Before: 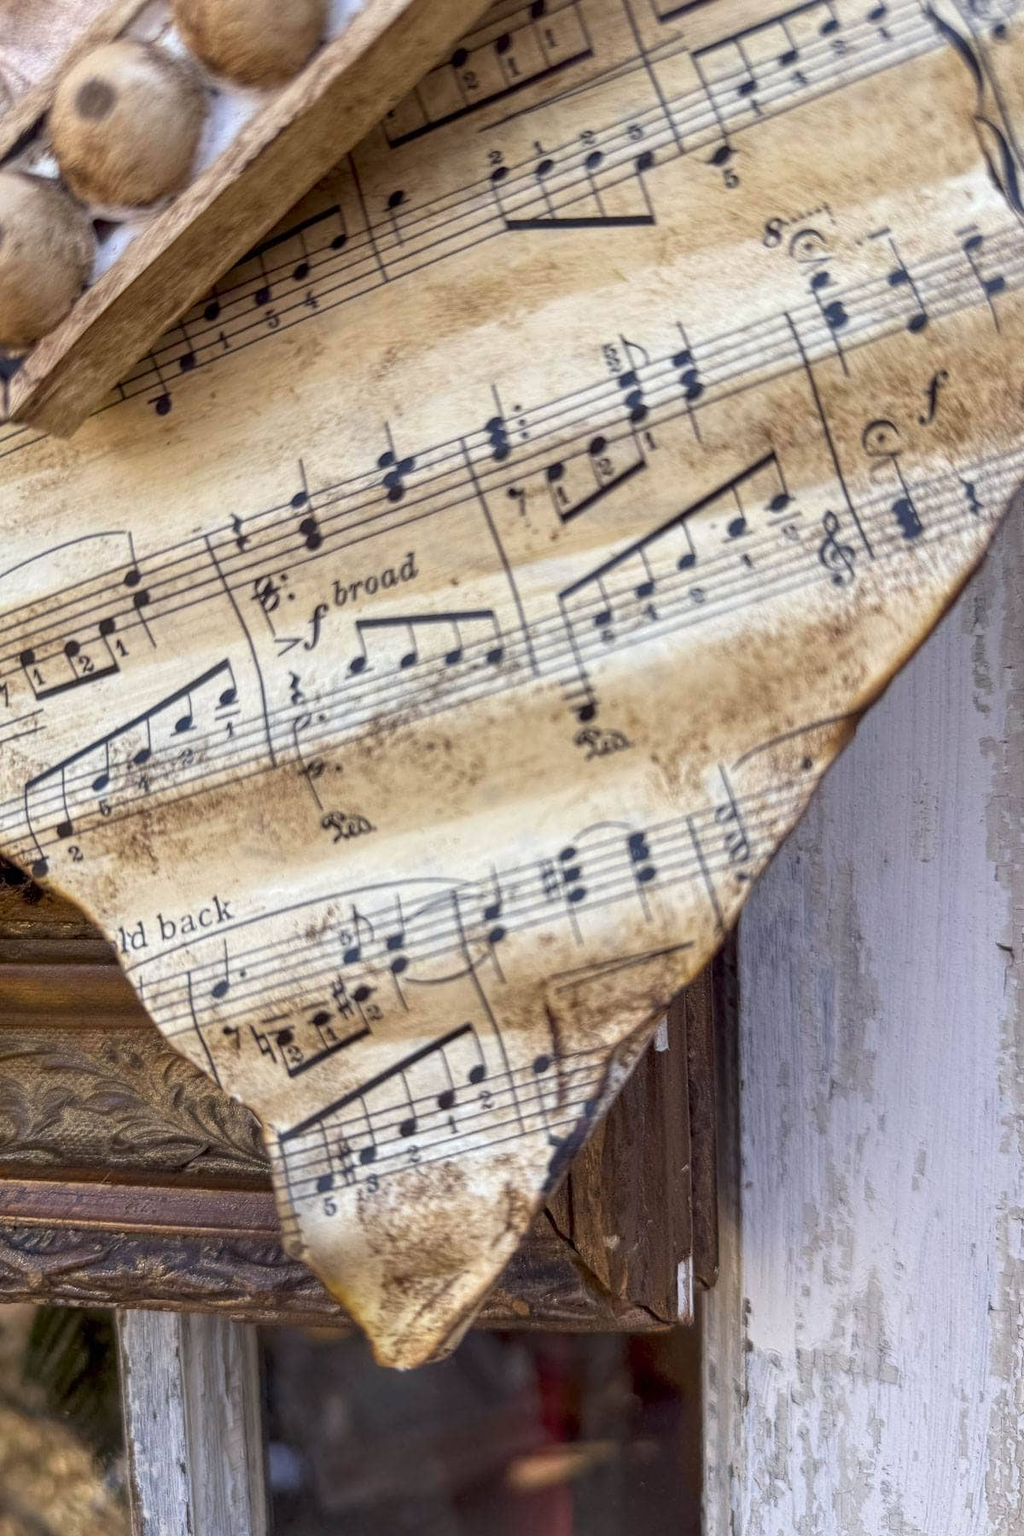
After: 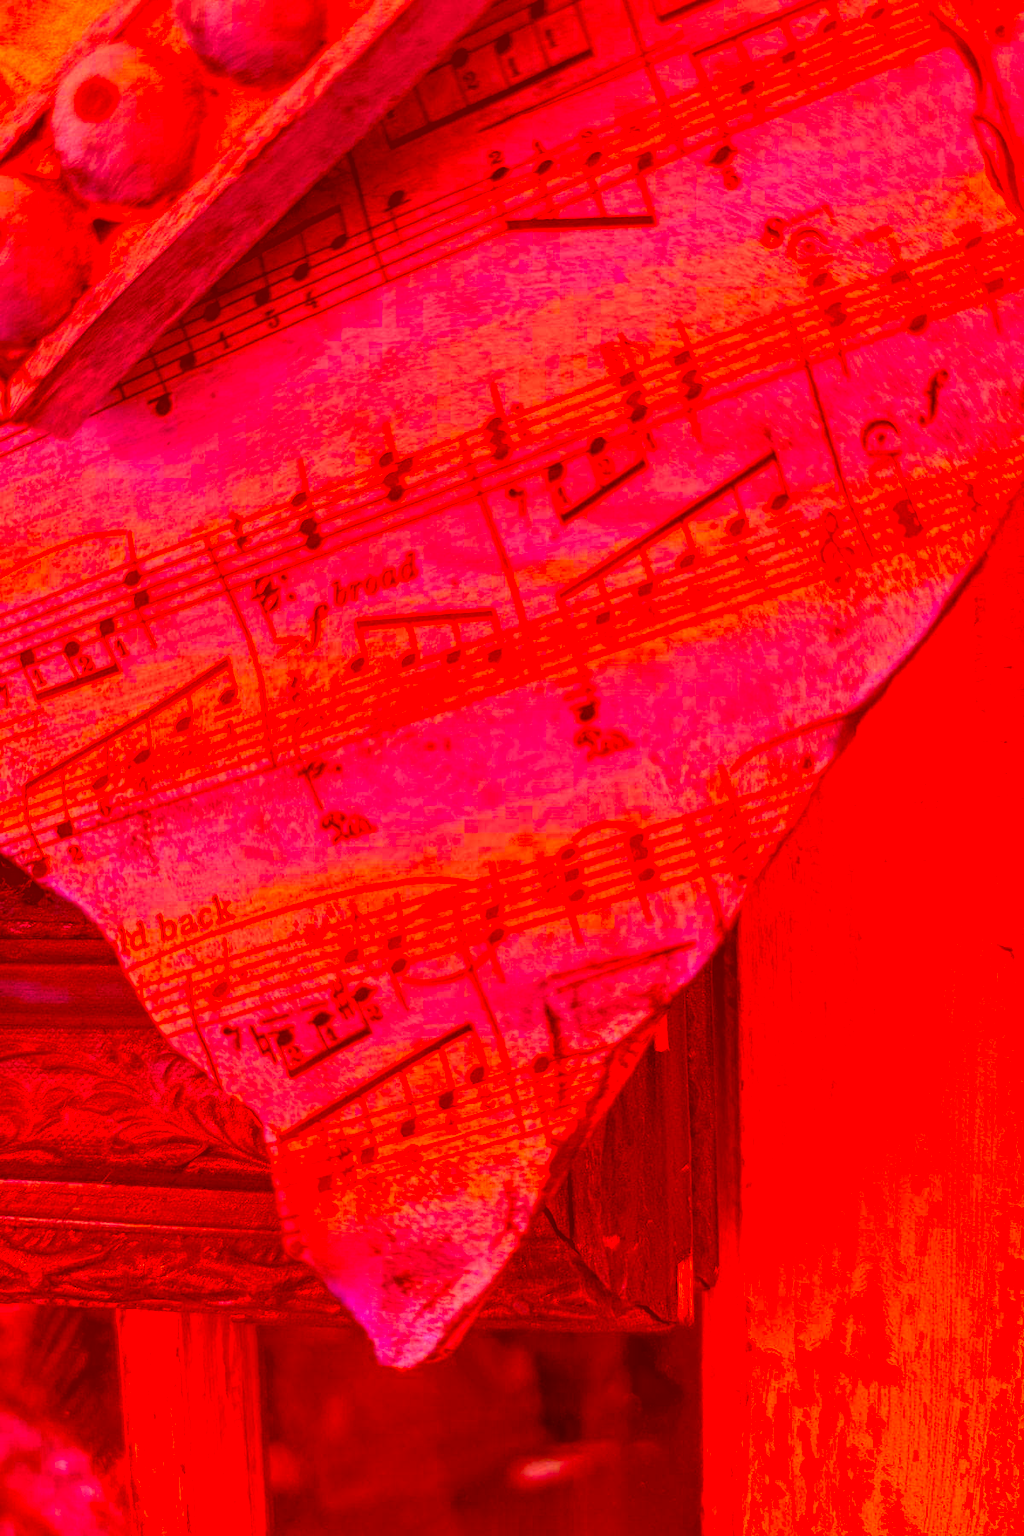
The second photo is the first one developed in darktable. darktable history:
color correction: highlights a* -39.5, highlights b* -39.64, shadows a* -39.58, shadows b* -39.99, saturation -2.98
